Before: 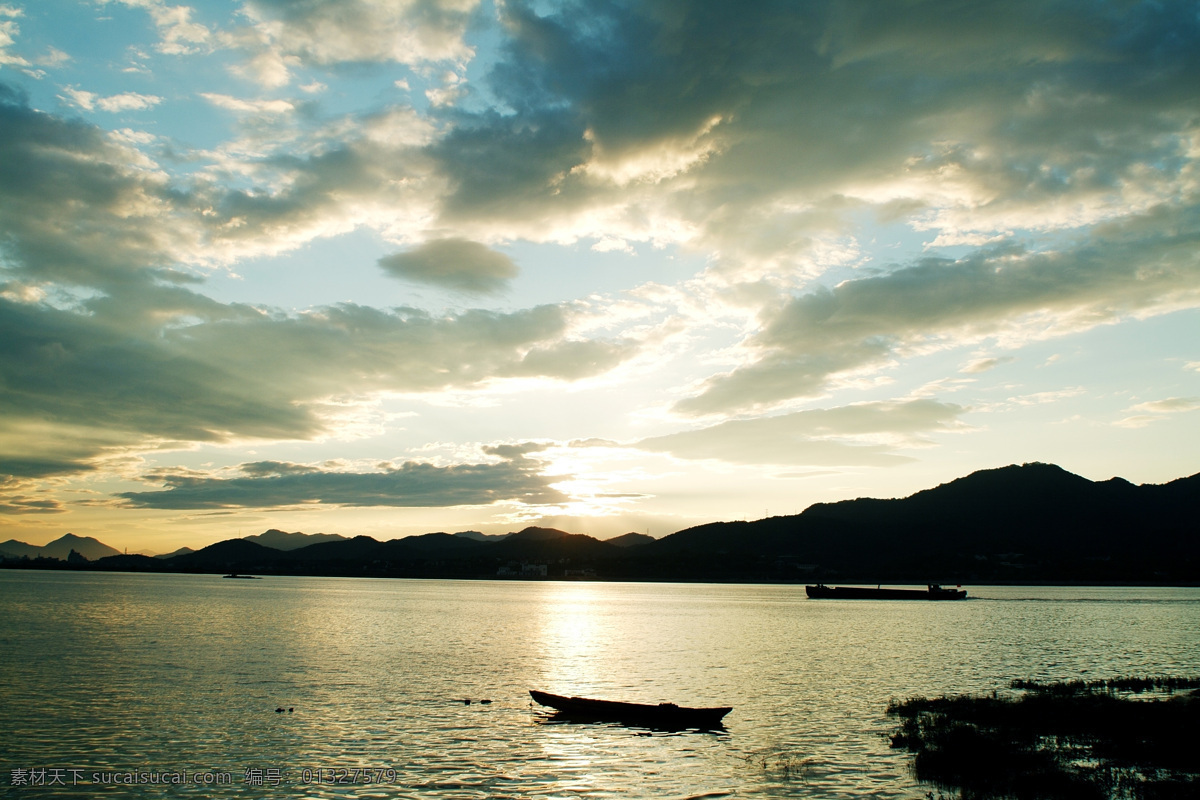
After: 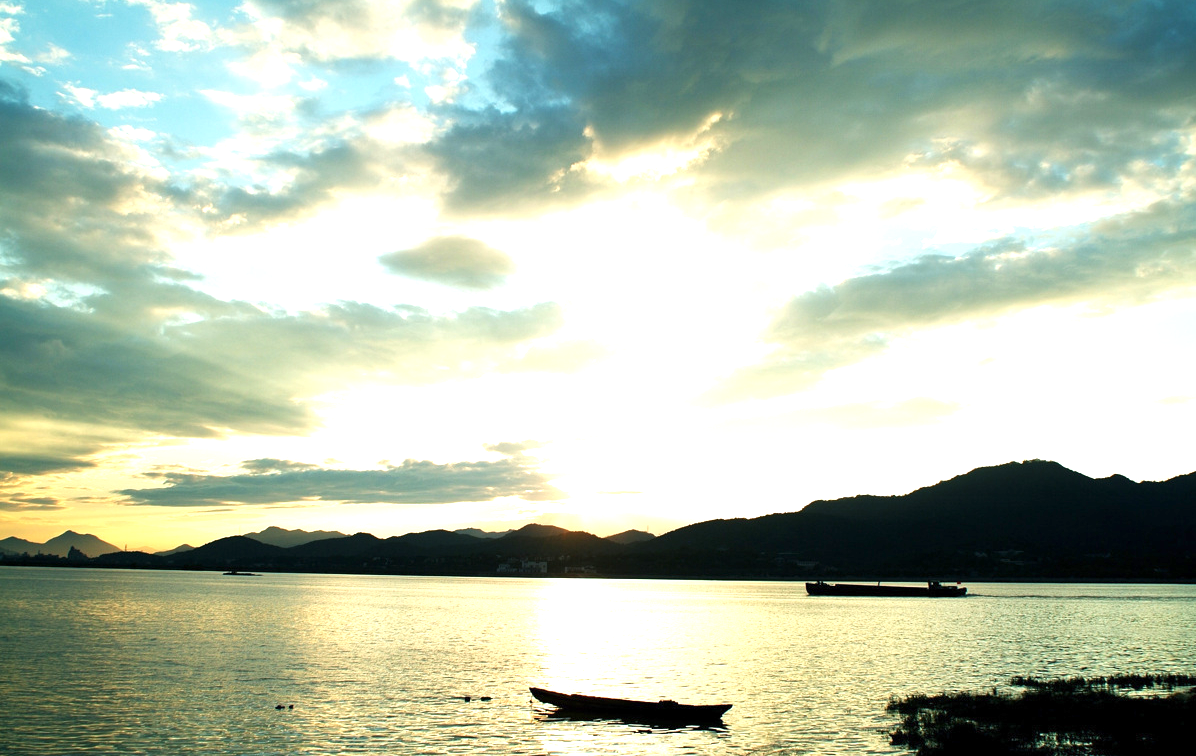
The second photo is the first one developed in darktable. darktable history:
exposure: exposure 0.997 EV, compensate highlight preservation false
crop: top 0.381%, right 0.262%, bottom 5.003%
